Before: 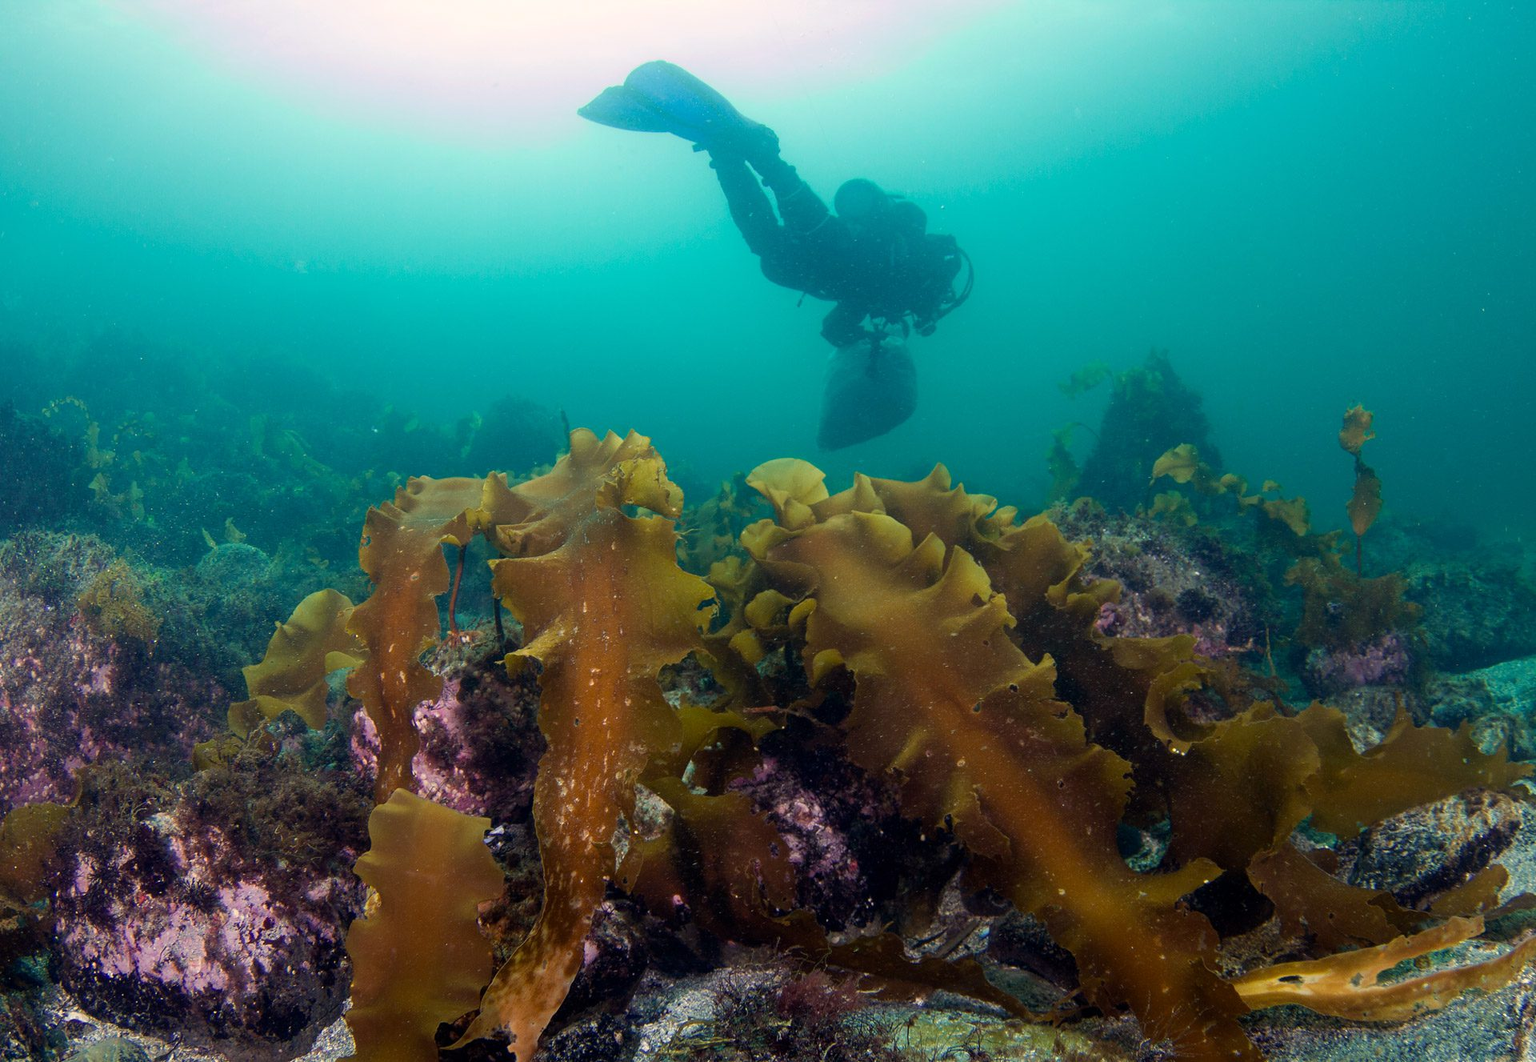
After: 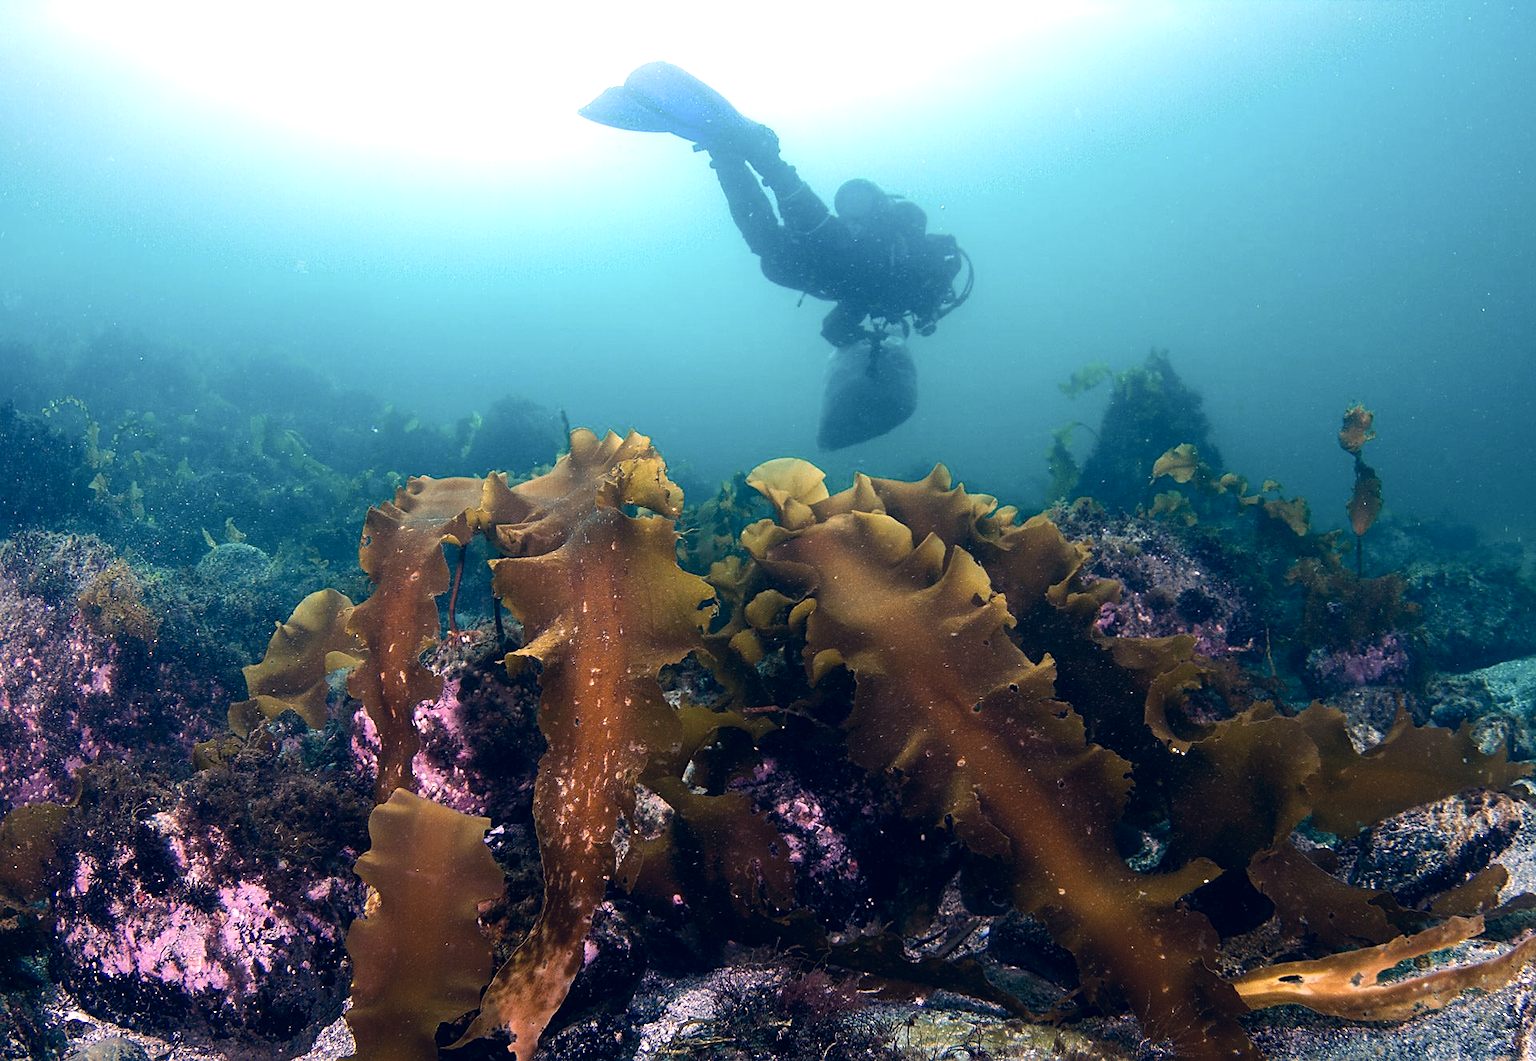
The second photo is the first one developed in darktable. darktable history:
white balance: red 1.066, blue 1.119
tone equalizer: -8 EV -0.75 EV, -7 EV -0.7 EV, -6 EV -0.6 EV, -5 EV -0.4 EV, -3 EV 0.4 EV, -2 EV 0.6 EV, -1 EV 0.7 EV, +0 EV 0.75 EV, edges refinement/feathering 500, mask exposure compensation -1.57 EV, preserve details no
sharpen: radius 1.864, amount 0.398, threshold 1.271
color correction: highlights a* 14.46, highlights b* 5.85, shadows a* -5.53, shadows b* -15.24, saturation 0.85
